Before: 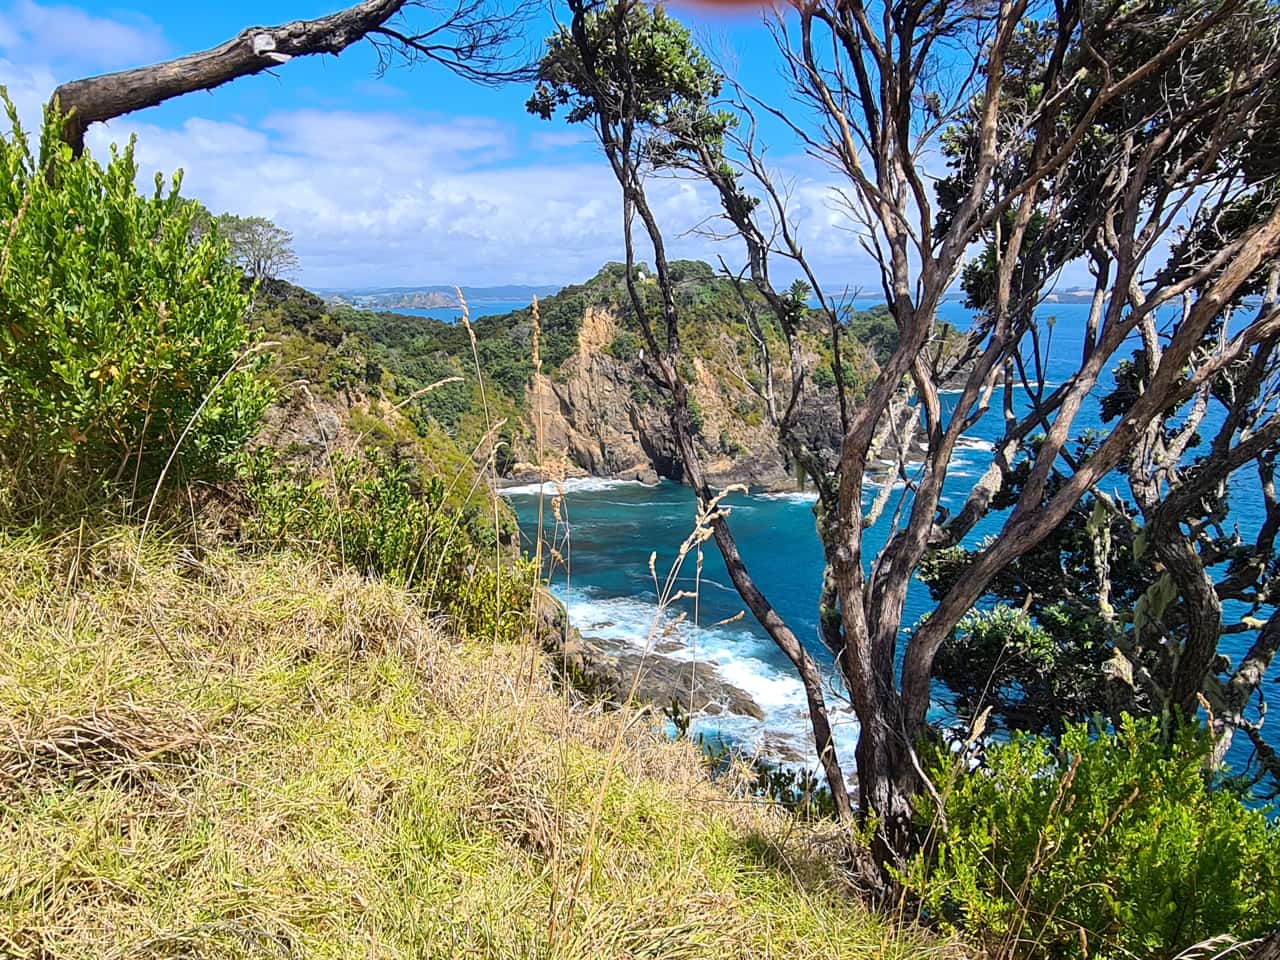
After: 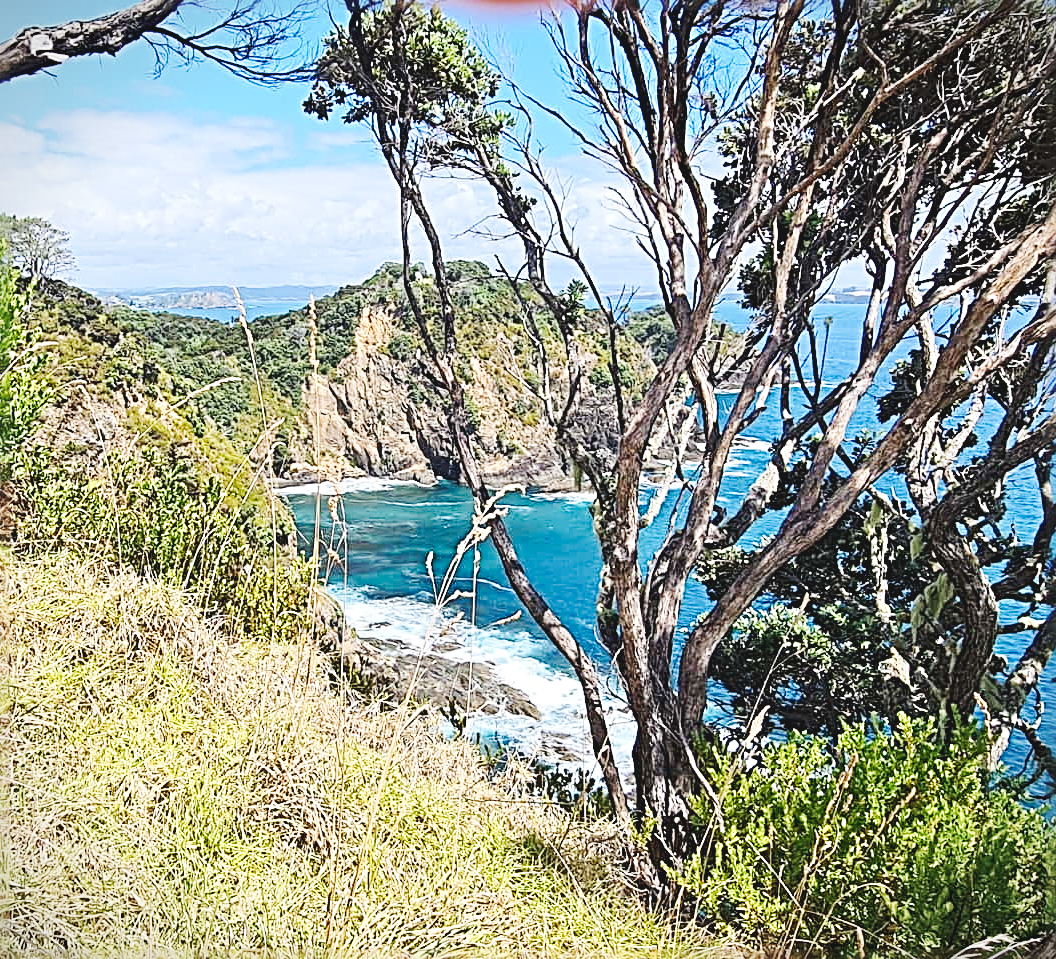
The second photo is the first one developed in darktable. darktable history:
vignetting: fall-off start 99.68%, fall-off radius 65.29%, automatic ratio true
crop: left 17.472%, bottom 0.015%
sharpen: radius 3.731, amount 0.939
base curve: curves: ch0 [(0, 0.007) (0.028, 0.063) (0.121, 0.311) (0.46, 0.743) (0.859, 0.957) (1, 1)], preserve colors none
